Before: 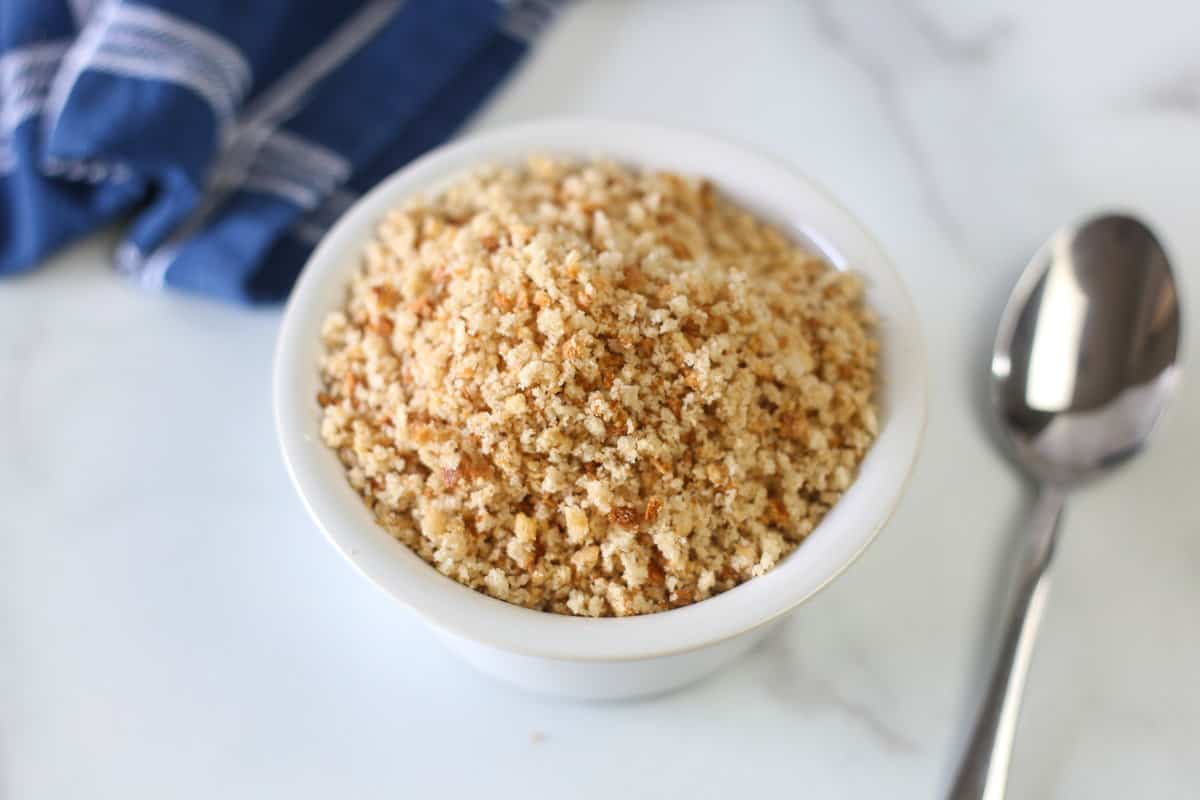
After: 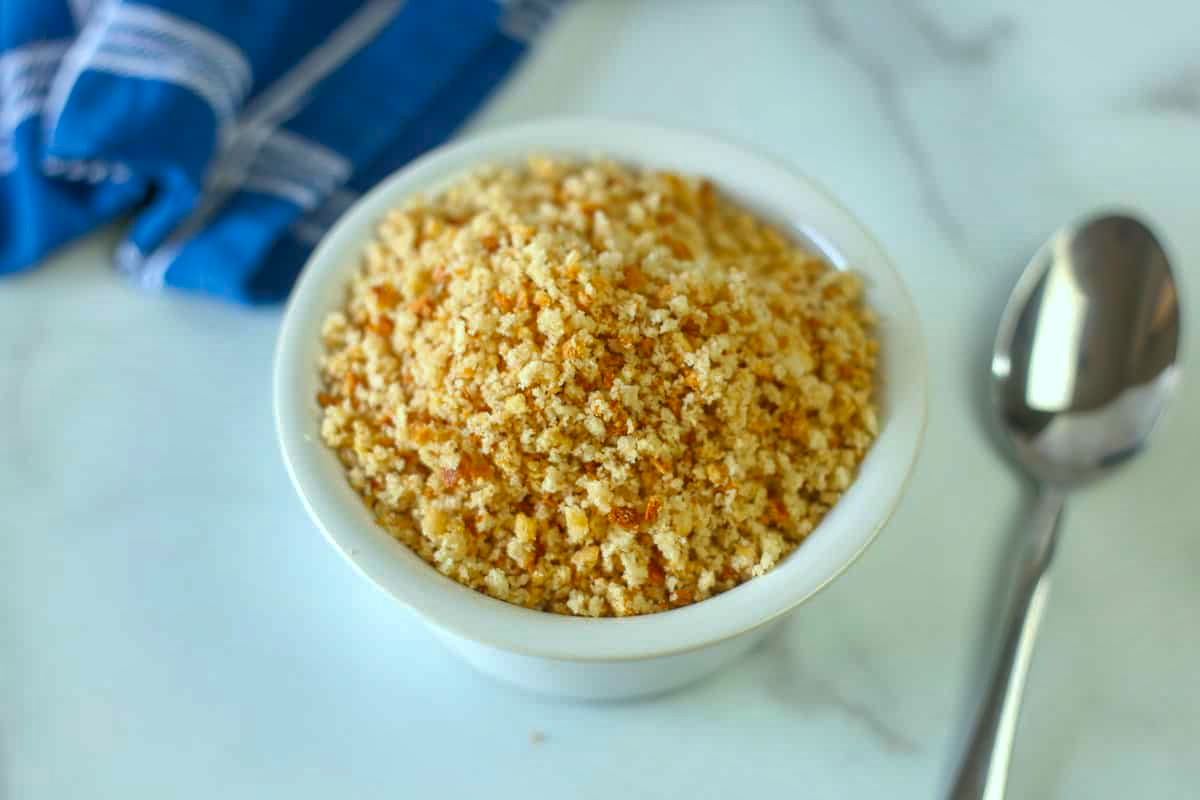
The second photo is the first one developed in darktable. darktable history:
shadows and highlights: on, module defaults
local contrast: highlights 100%, shadows 99%, detail 119%, midtone range 0.2
contrast brightness saturation: saturation -0.046
color correction: highlights a* -7.46, highlights b* 1.25, shadows a* -2.8, saturation 1.44
